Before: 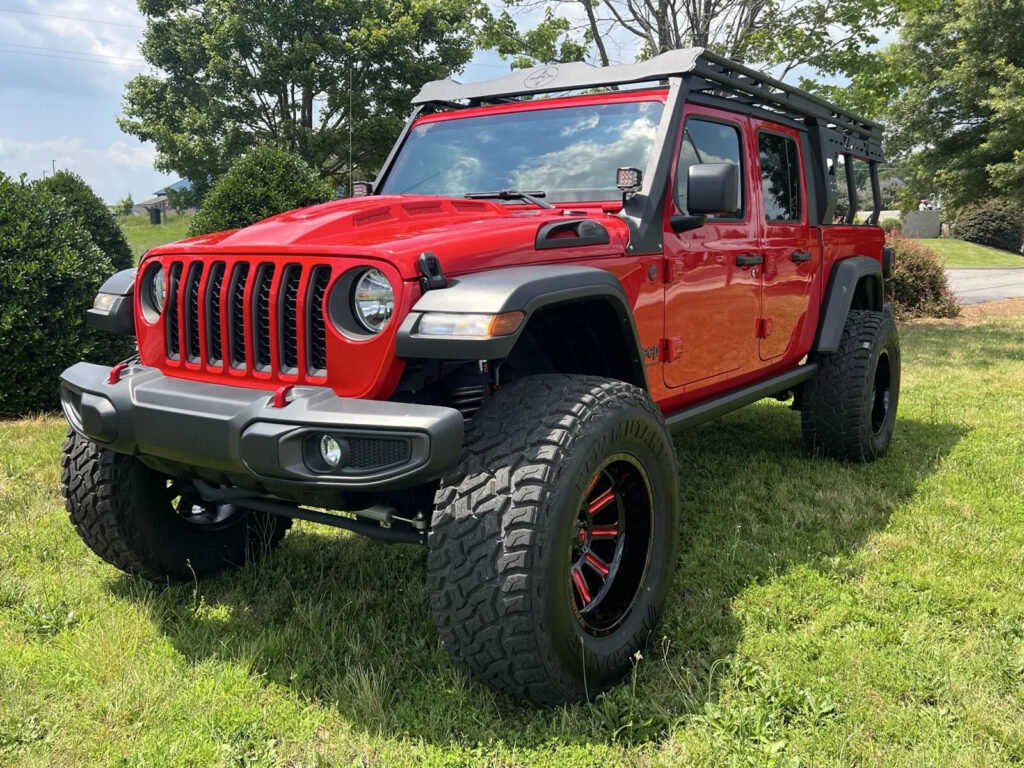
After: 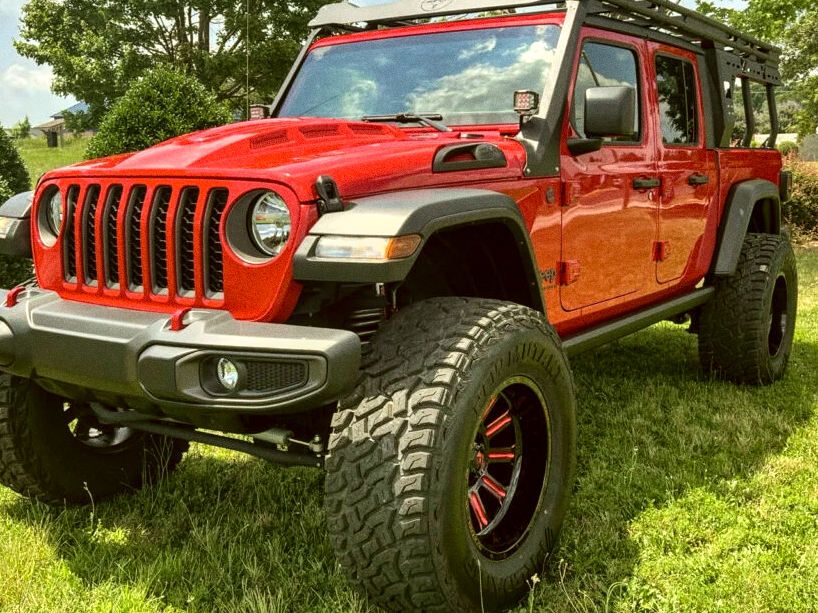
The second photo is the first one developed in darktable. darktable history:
exposure: black level correction 0, exposure 0.3 EV, compensate highlight preservation false
crop and rotate: left 10.071%, top 10.071%, right 10.02%, bottom 10.02%
shadows and highlights: highlights color adjustment 0%, low approximation 0.01, soften with gaussian
velvia: on, module defaults
color correction: highlights a* -1.43, highlights b* 10.12, shadows a* 0.395, shadows b* 19.35
grain: coarseness 0.09 ISO
local contrast: on, module defaults
